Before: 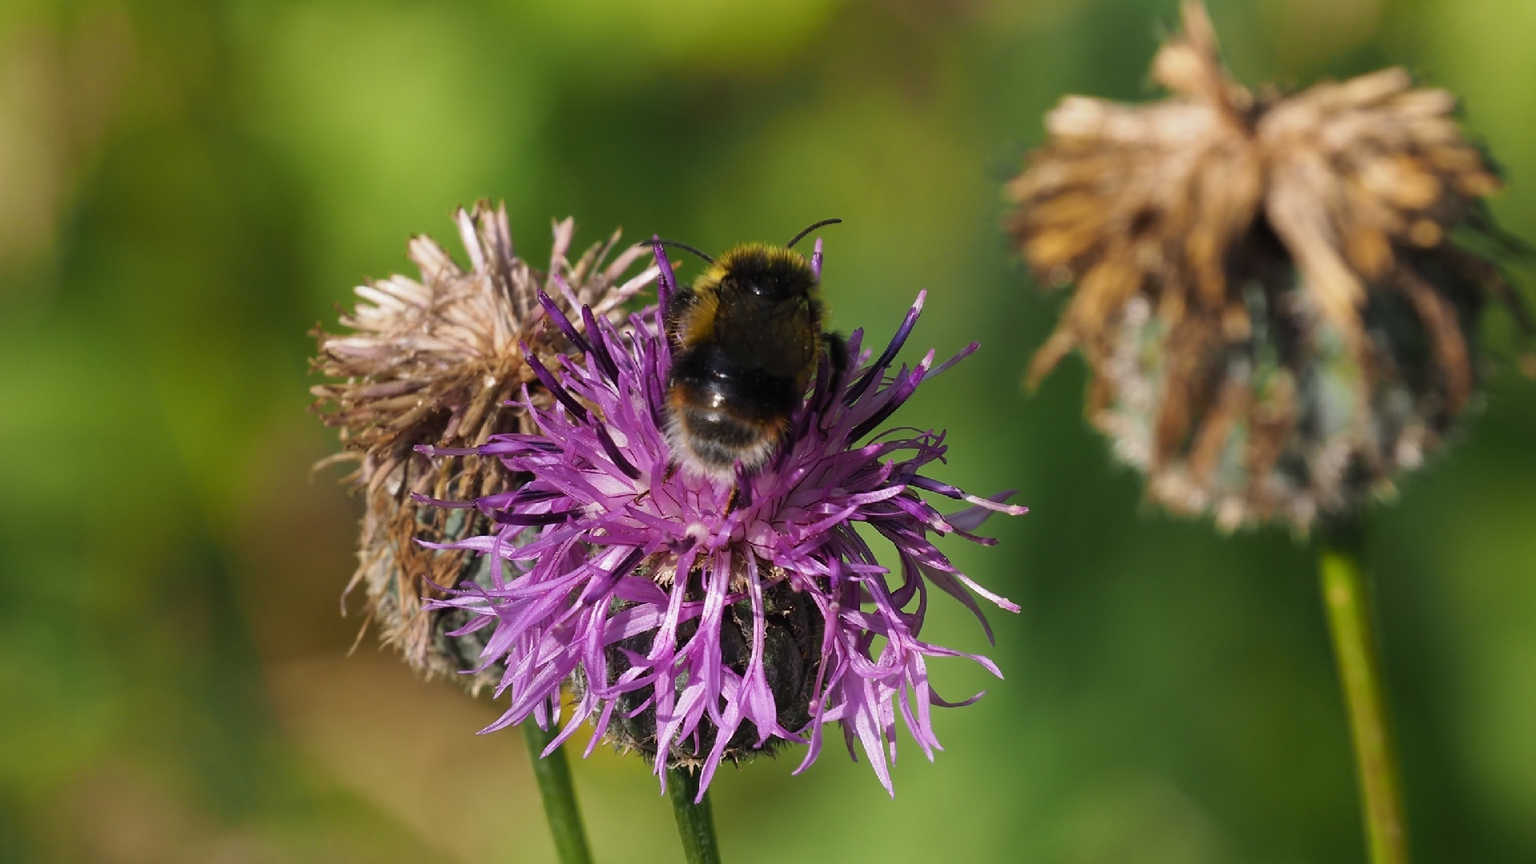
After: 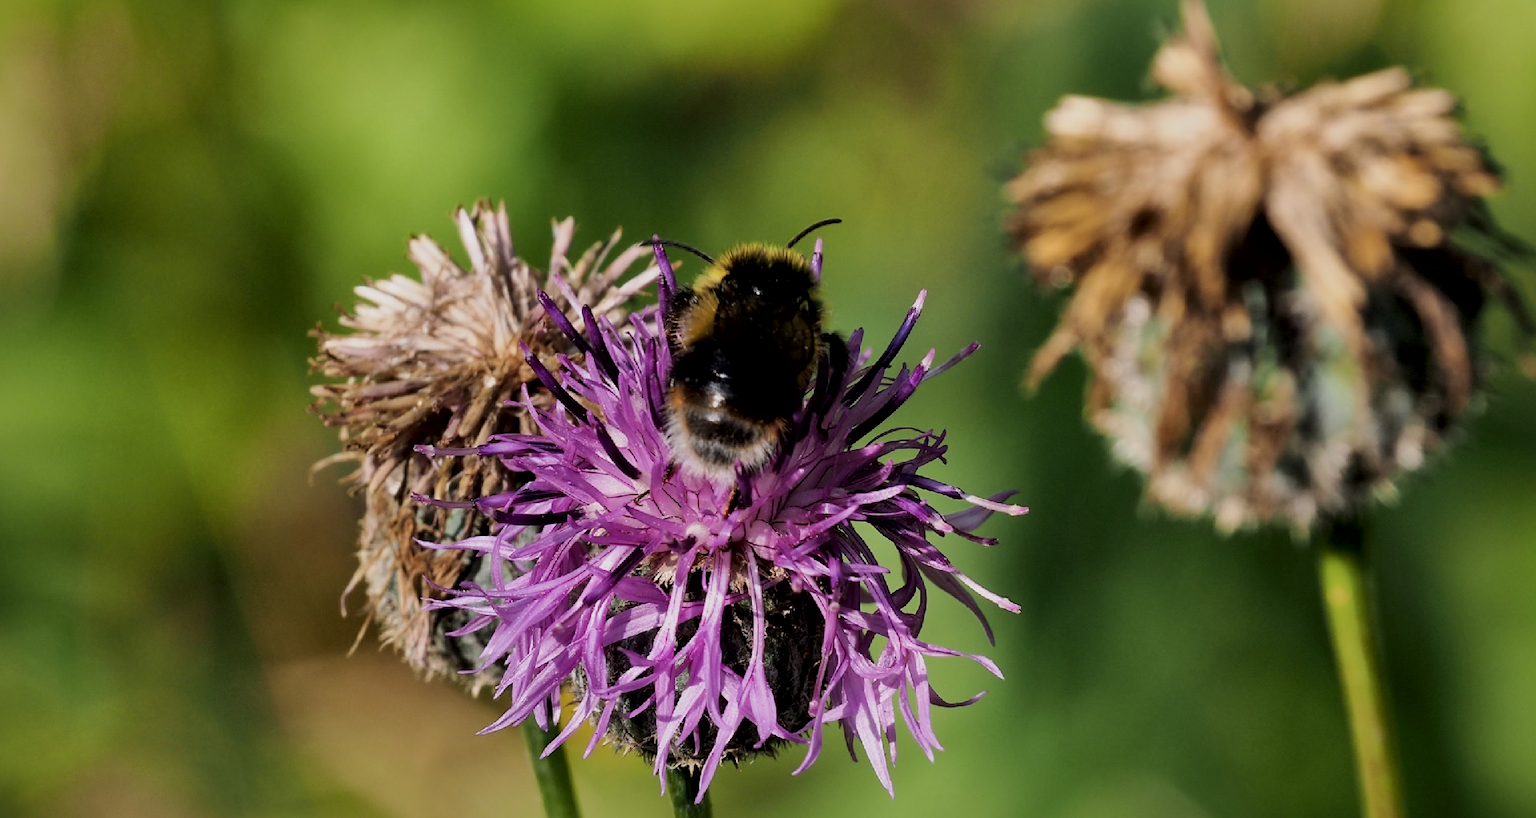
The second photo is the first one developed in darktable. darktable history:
local contrast: mode bilateral grid, contrast 25, coarseness 60, detail 152%, midtone range 0.2
crop and rotate: top 0%, bottom 5.241%
filmic rgb: black relative exposure -7.42 EV, white relative exposure 4.82 EV, hardness 3.39
